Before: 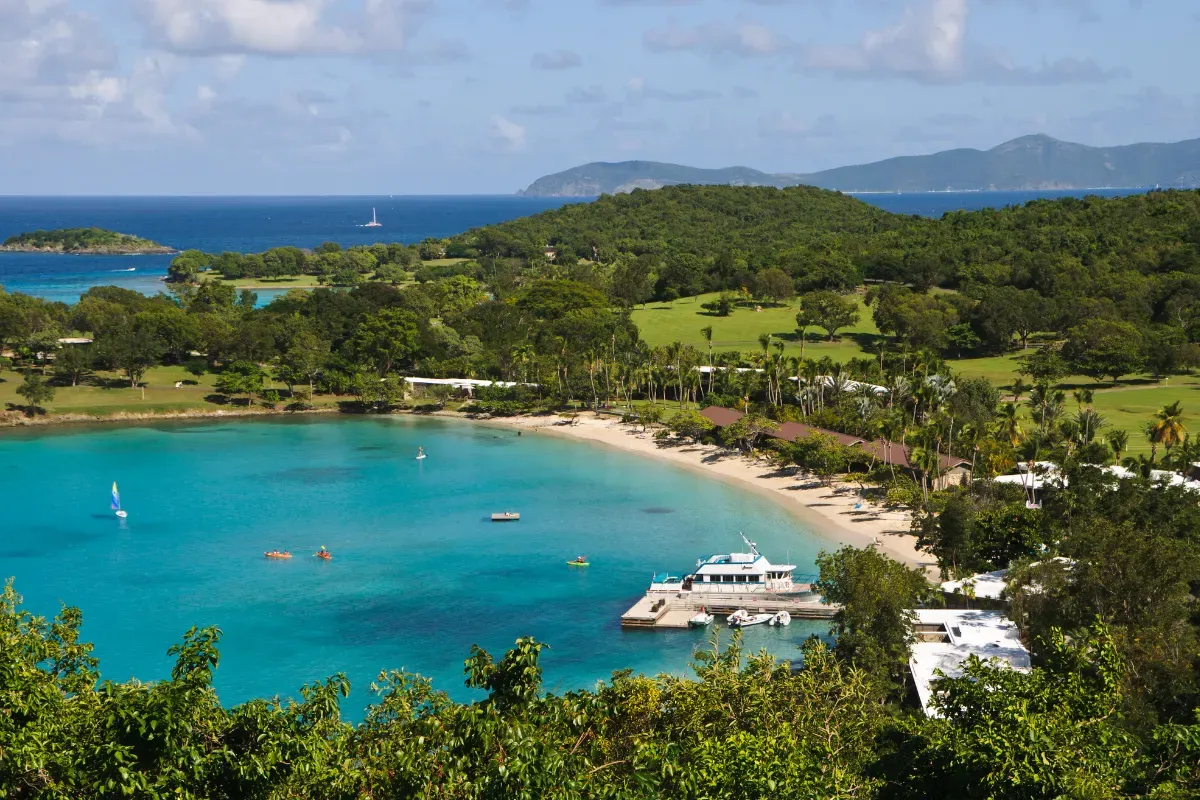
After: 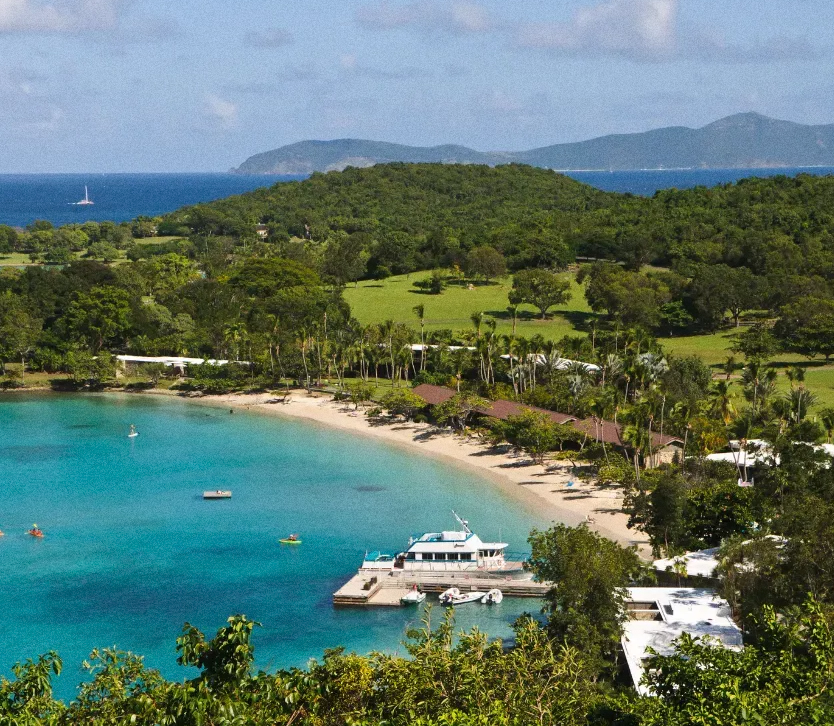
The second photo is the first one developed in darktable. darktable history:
grain: coarseness 0.09 ISO
crop and rotate: left 24.034%, top 2.838%, right 6.406%, bottom 6.299%
